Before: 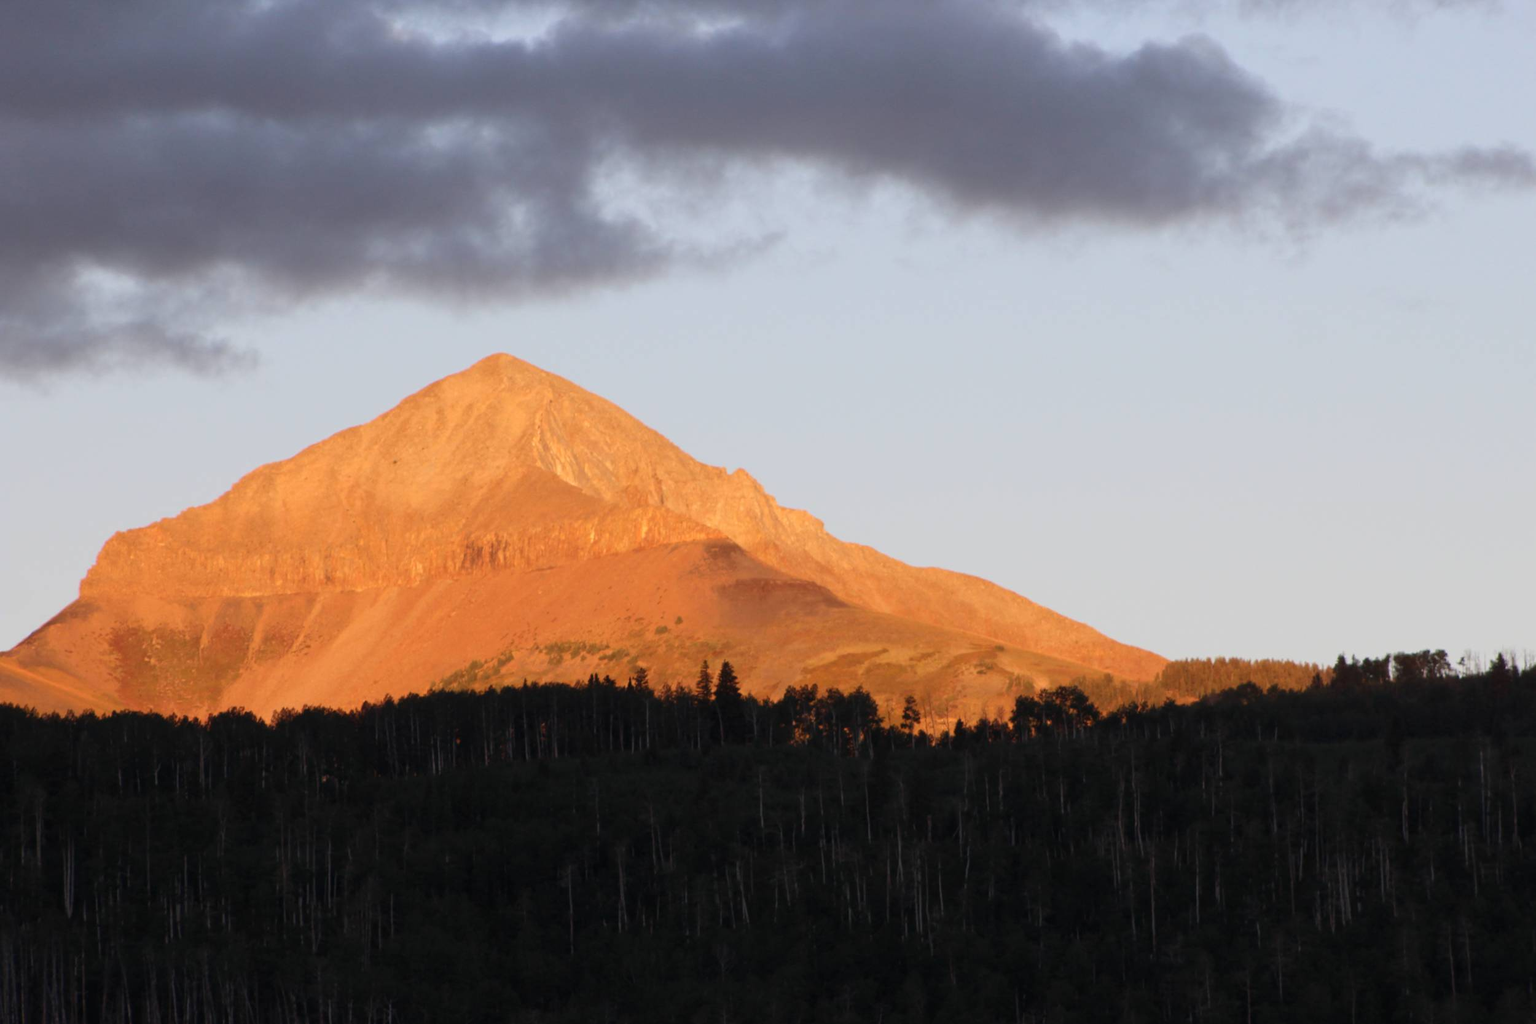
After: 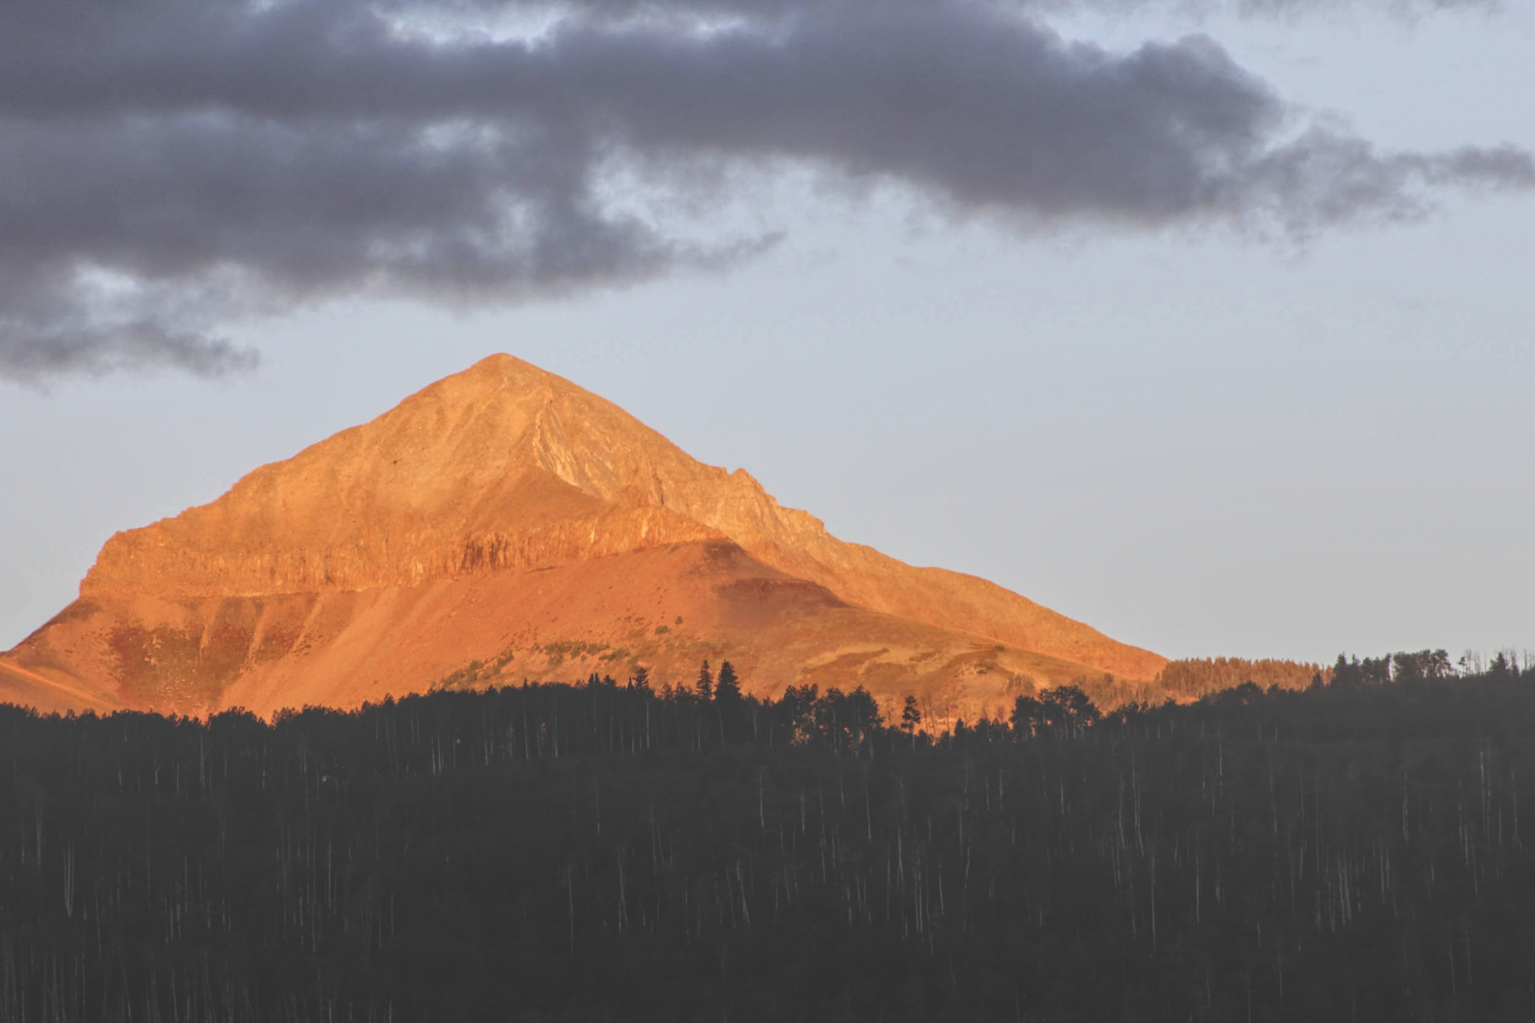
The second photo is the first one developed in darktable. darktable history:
local contrast: highlights 66%, shadows 32%, detail 166%, midtone range 0.2
exposure: black level correction -0.025, exposure -0.121 EV, compensate highlight preservation false
